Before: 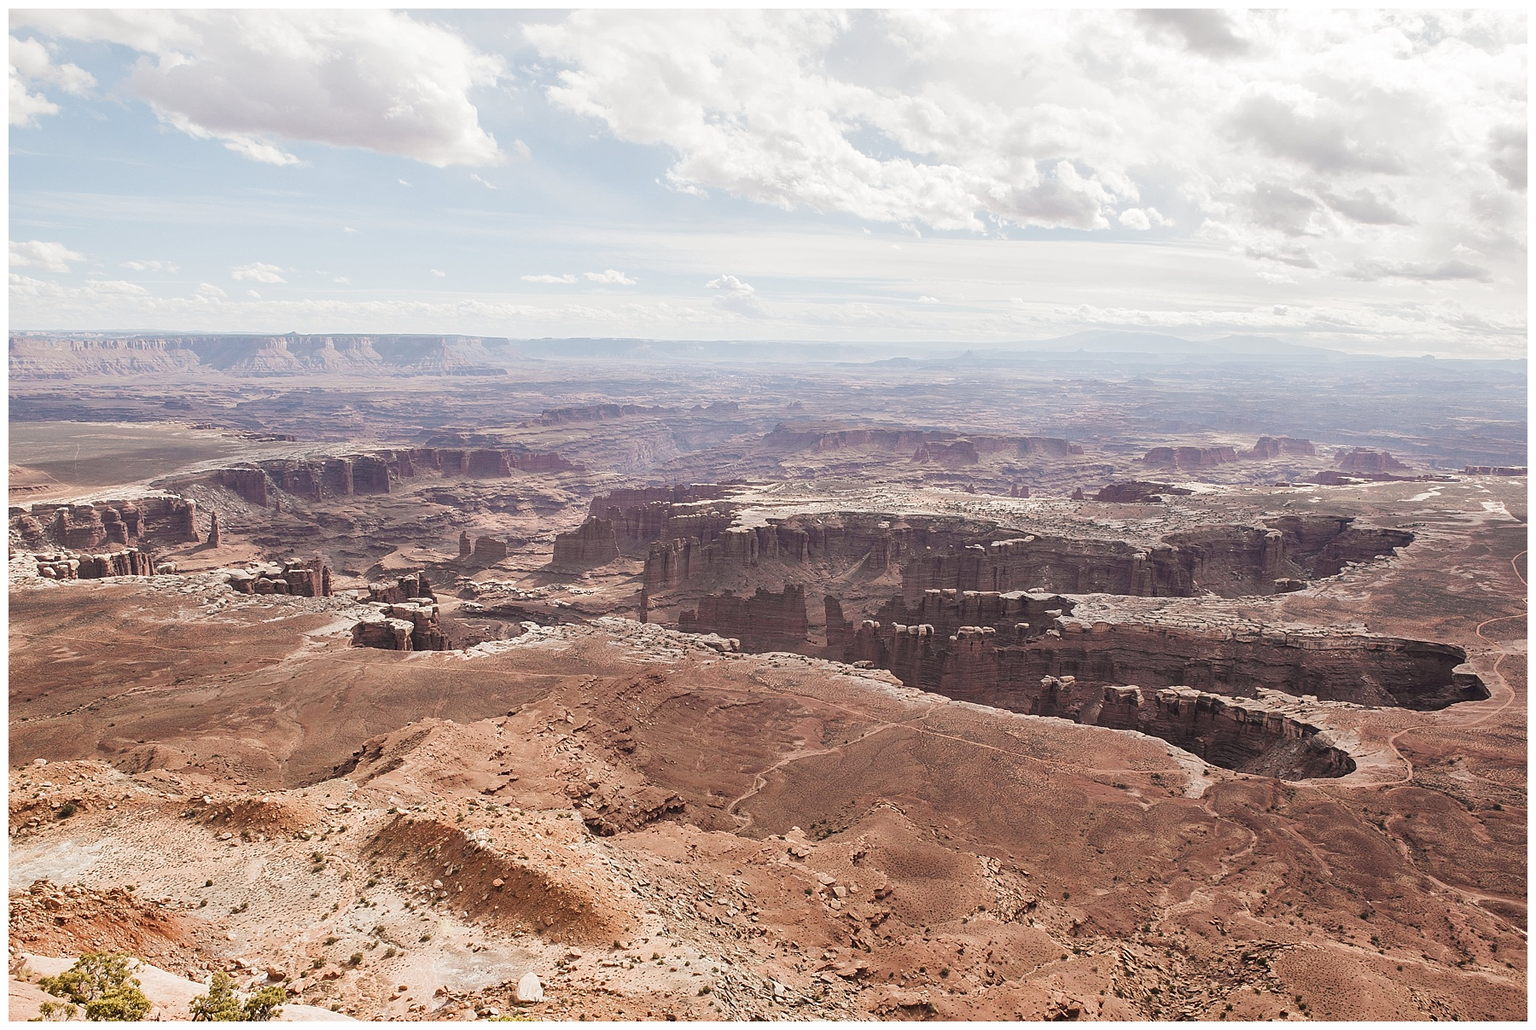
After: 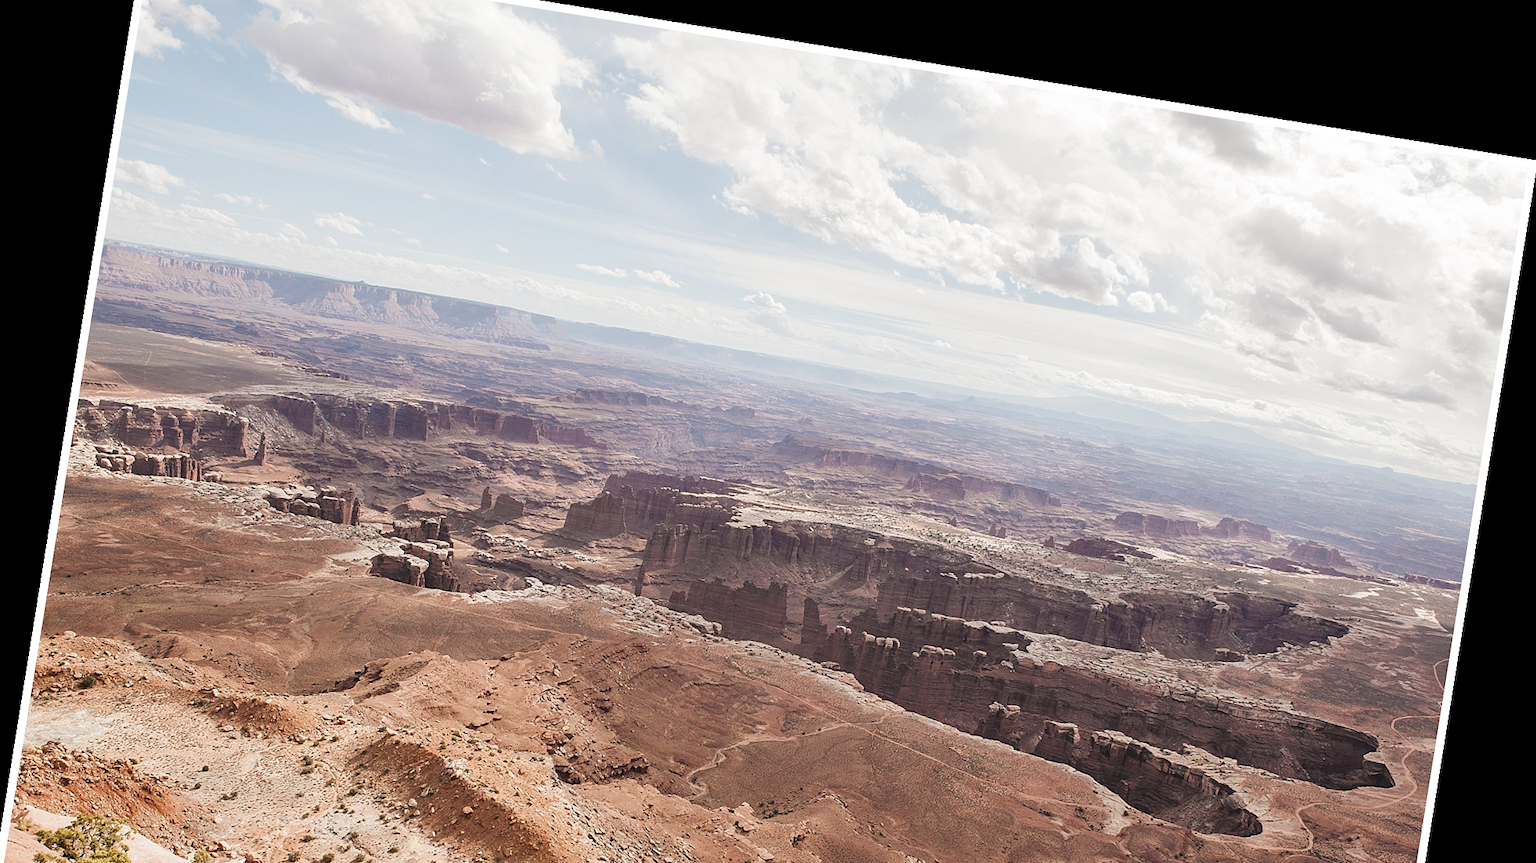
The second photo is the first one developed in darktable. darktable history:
rotate and perspective: rotation 9.12°, automatic cropping off
crop: left 0.387%, top 5.469%, bottom 19.809%
tone equalizer: on, module defaults
